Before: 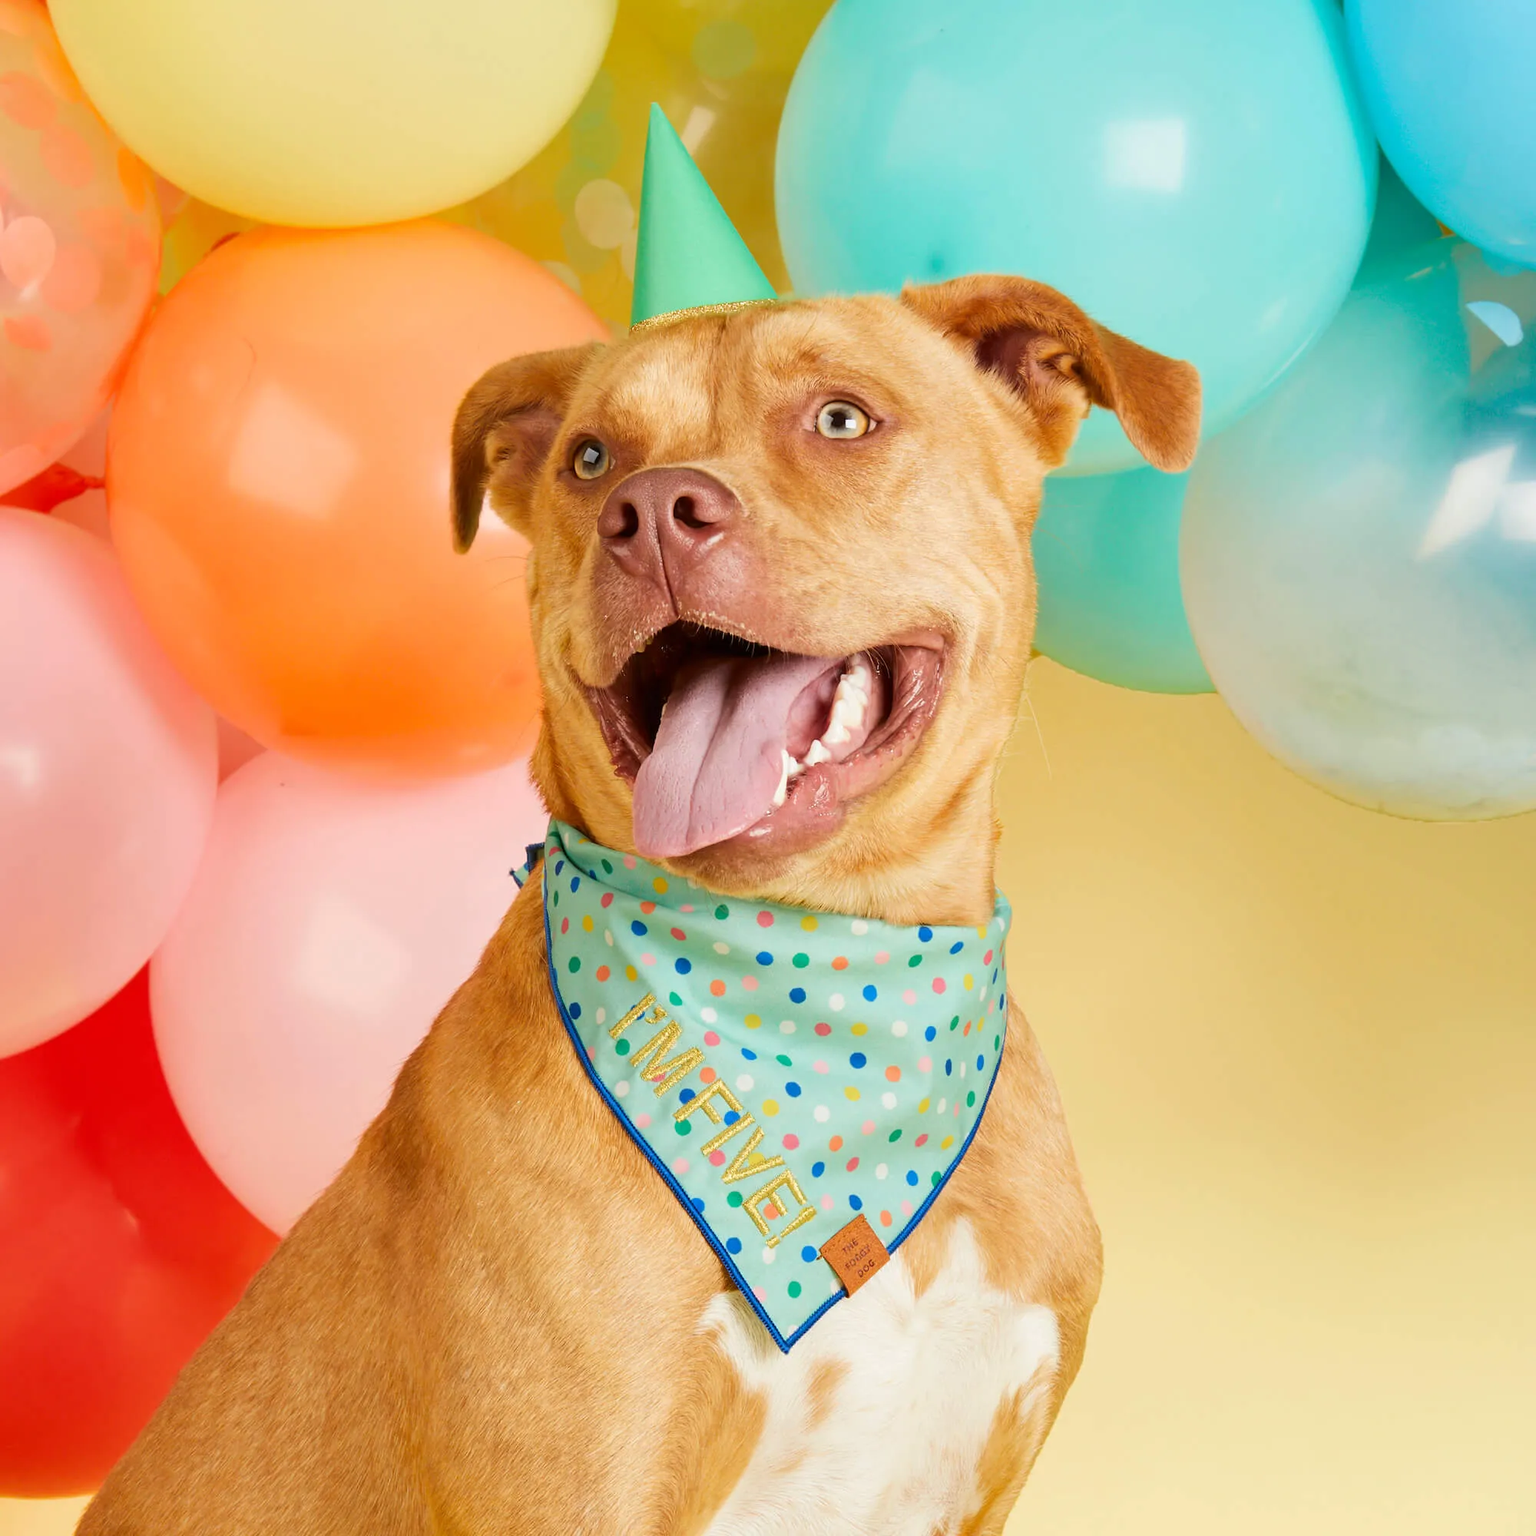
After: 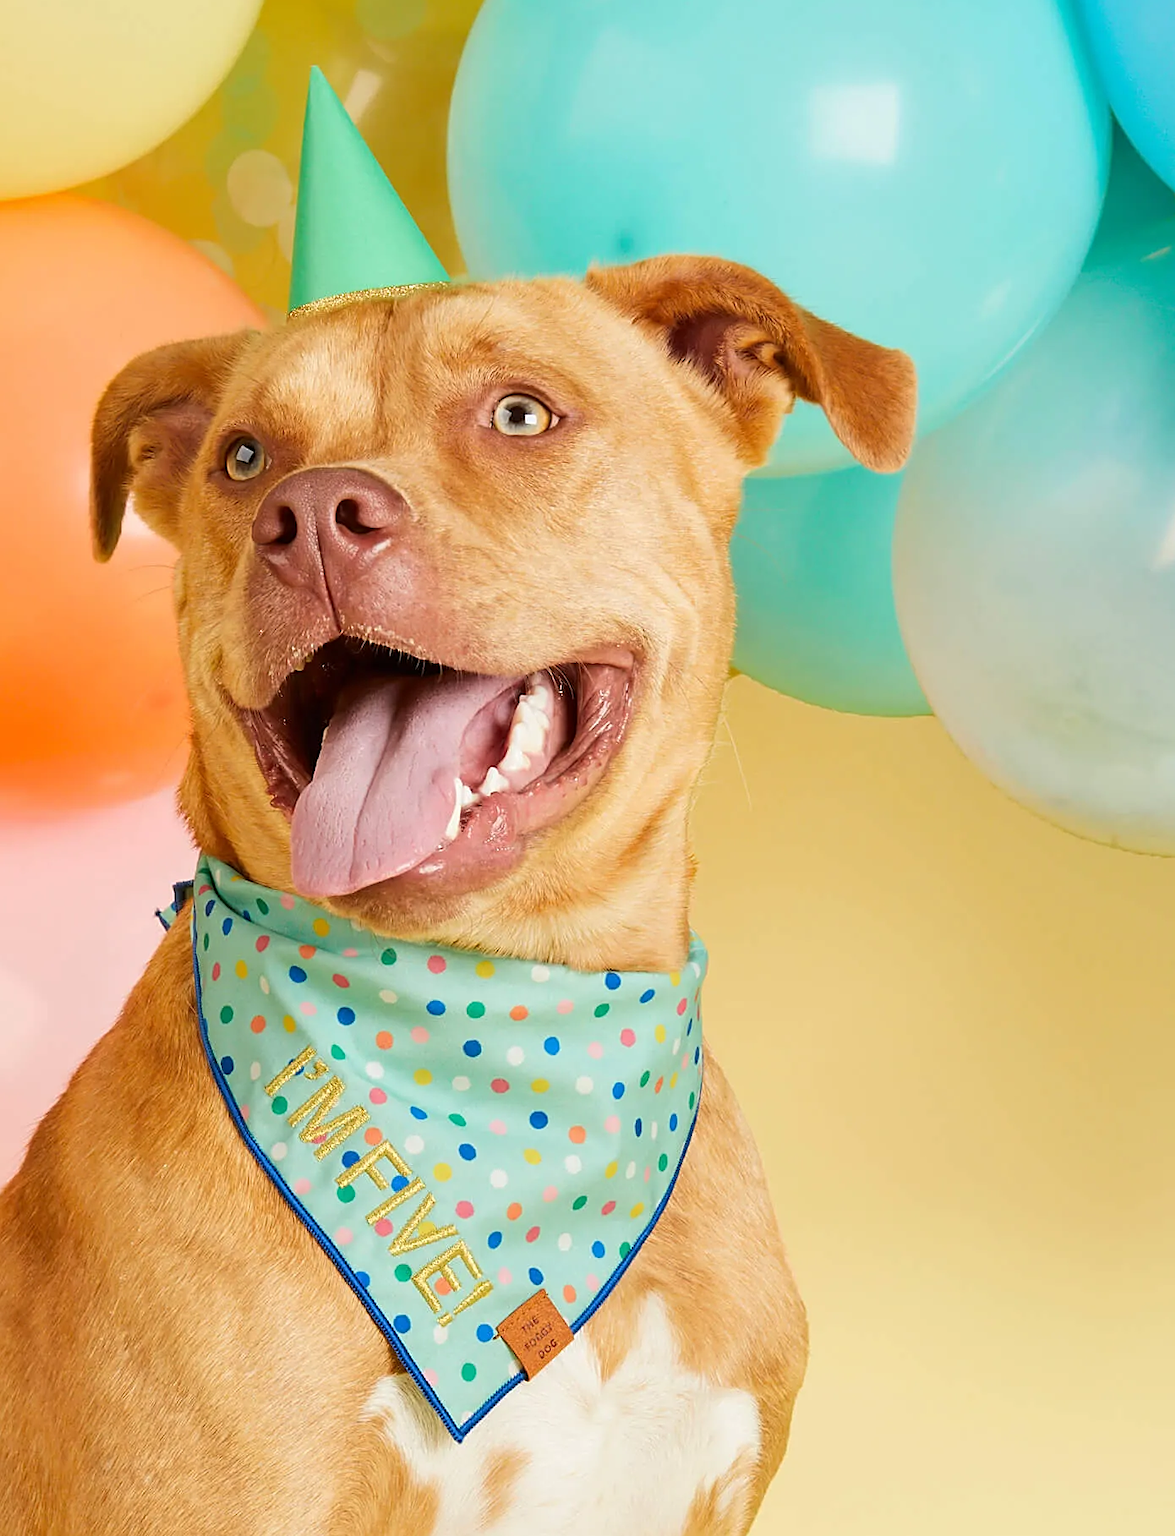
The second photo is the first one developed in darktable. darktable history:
crop and rotate: left 24.034%, top 2.838%, right 6.406%, bottom 6.299%
sharpen: on, module defaults
